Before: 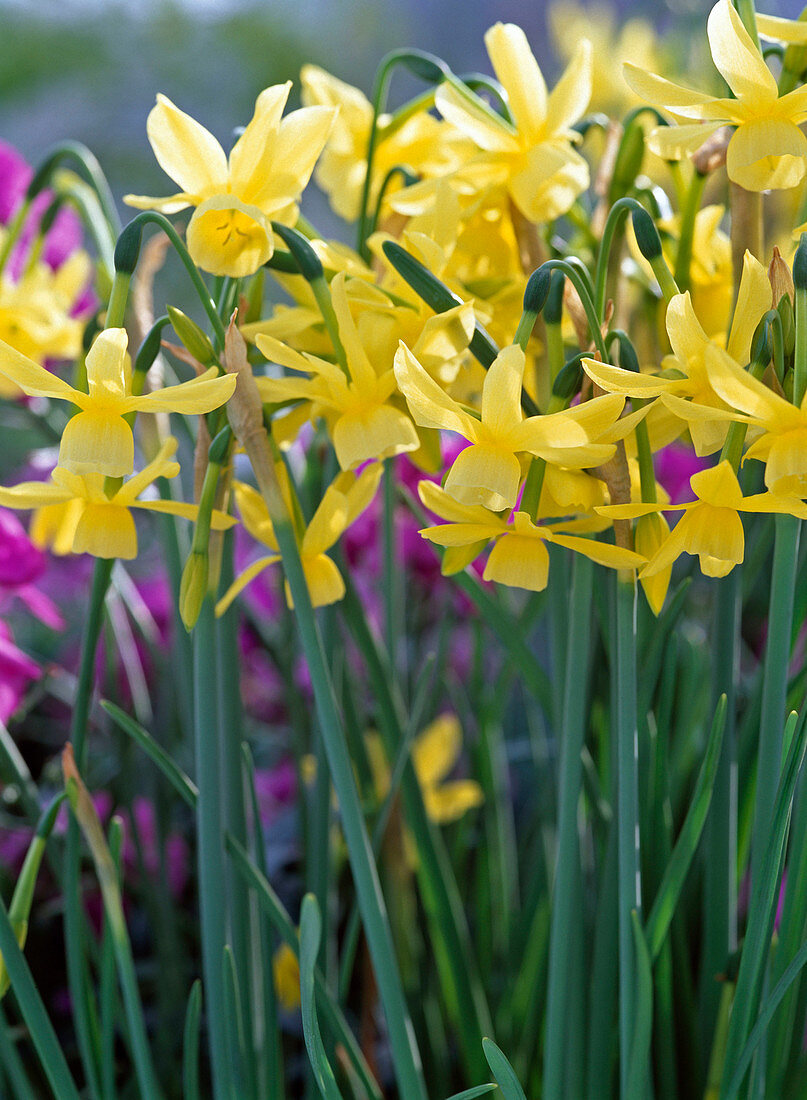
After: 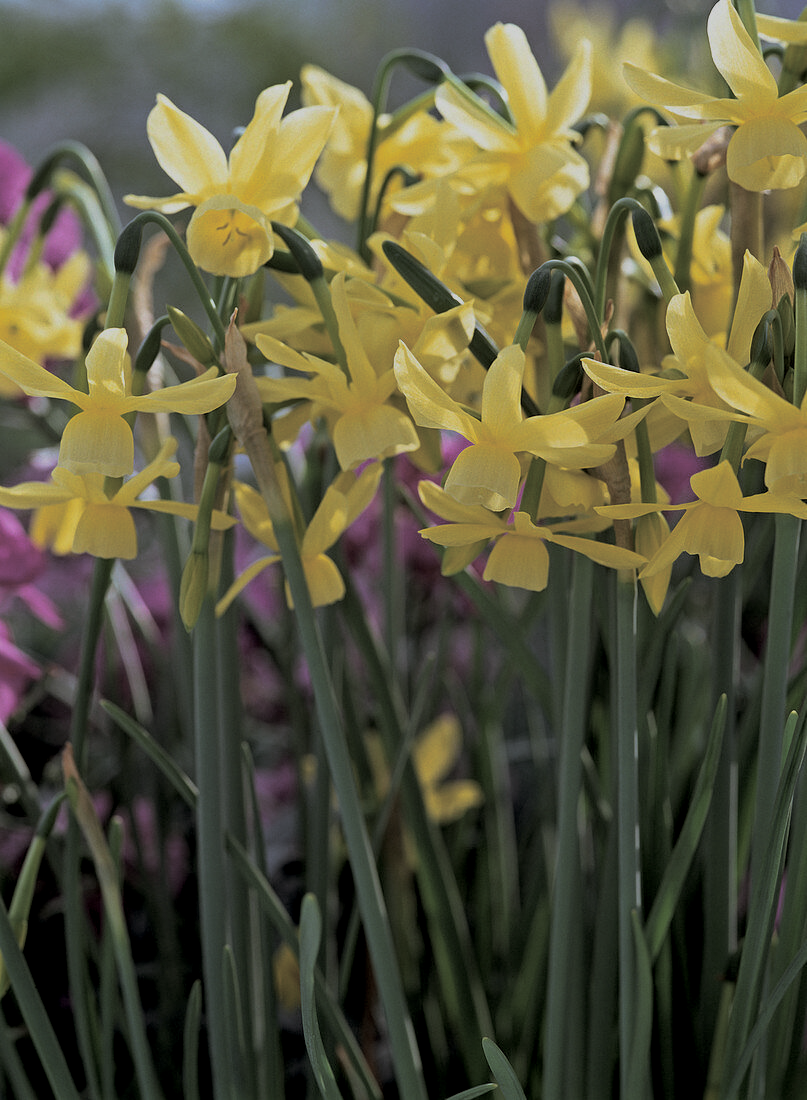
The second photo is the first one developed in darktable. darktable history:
exposure: black level correction 0.009, exposure -0.637 EV, compensate highlight preservation false
split-toning: shadows › hue 46.8°, shadows › saturation 0.17, highlights › hue 316.8°, highlights › saturation 0.27, balance -51.82
